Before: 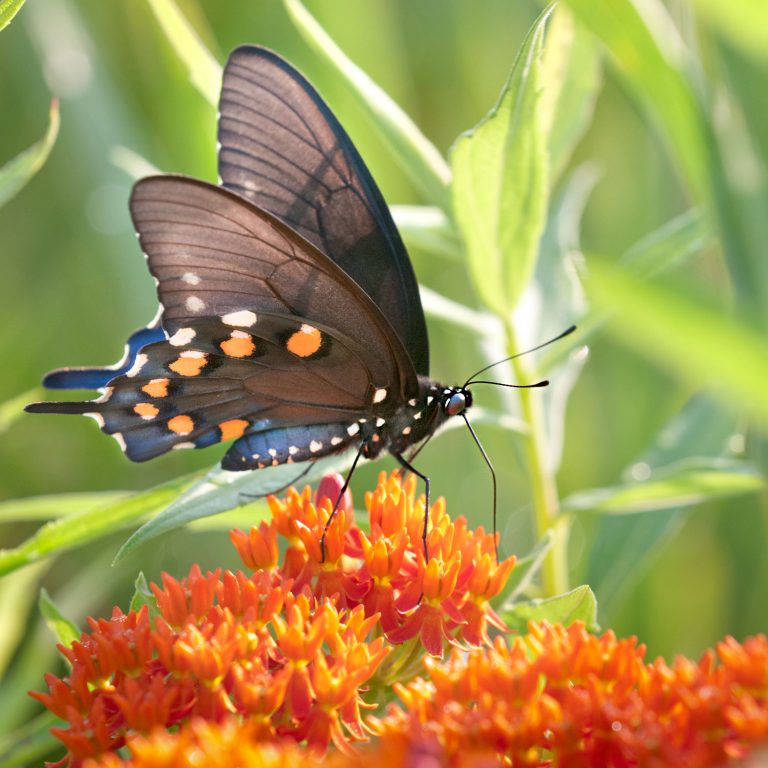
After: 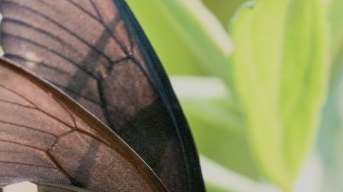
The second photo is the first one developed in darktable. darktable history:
crop: left 28.64%, top 16.832%, right 26.637%, bottom 58.055%
filmic rgb: black relative exposure -7.15 EV, white relative exposure 5.36 EV, hardness 3.02, color science v6 (2022)
